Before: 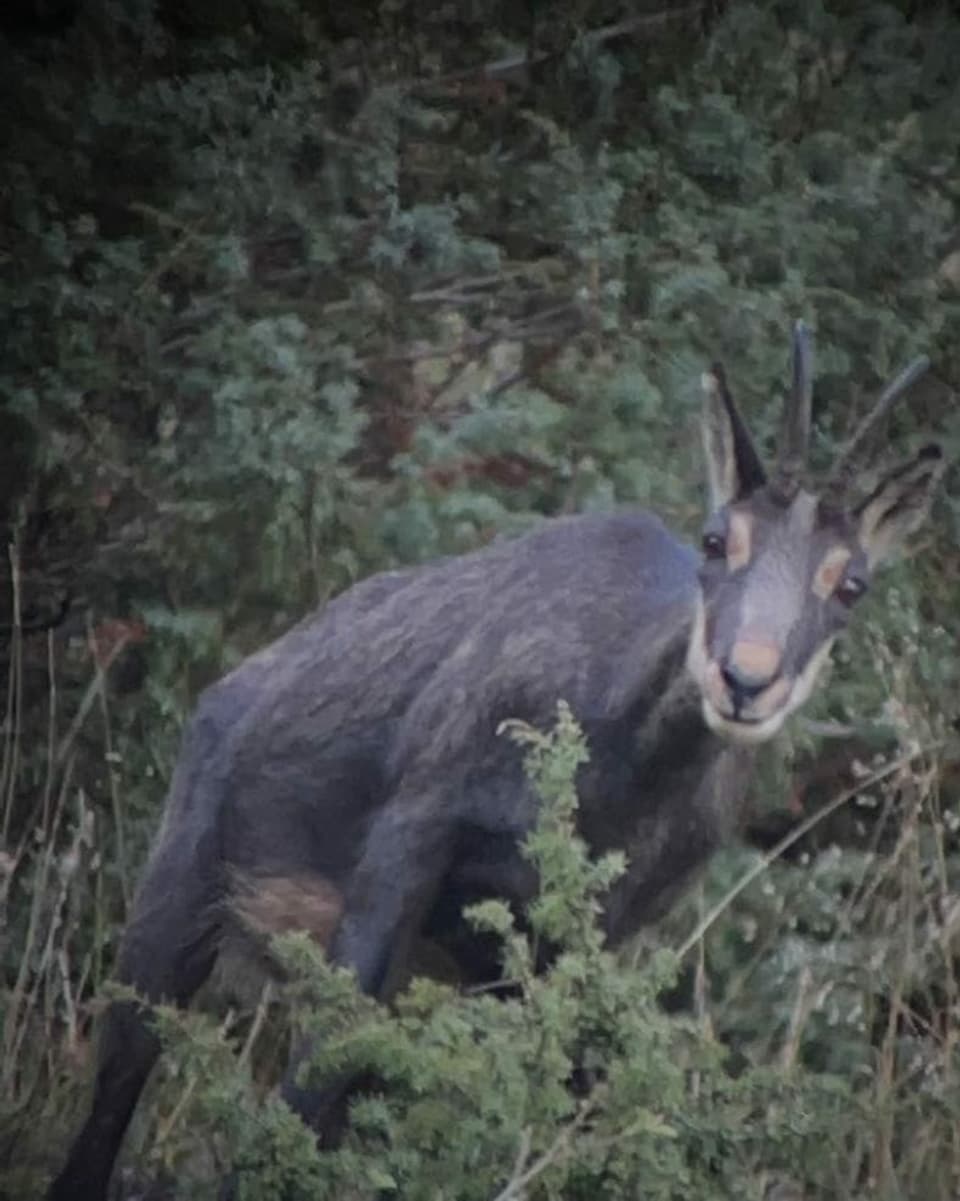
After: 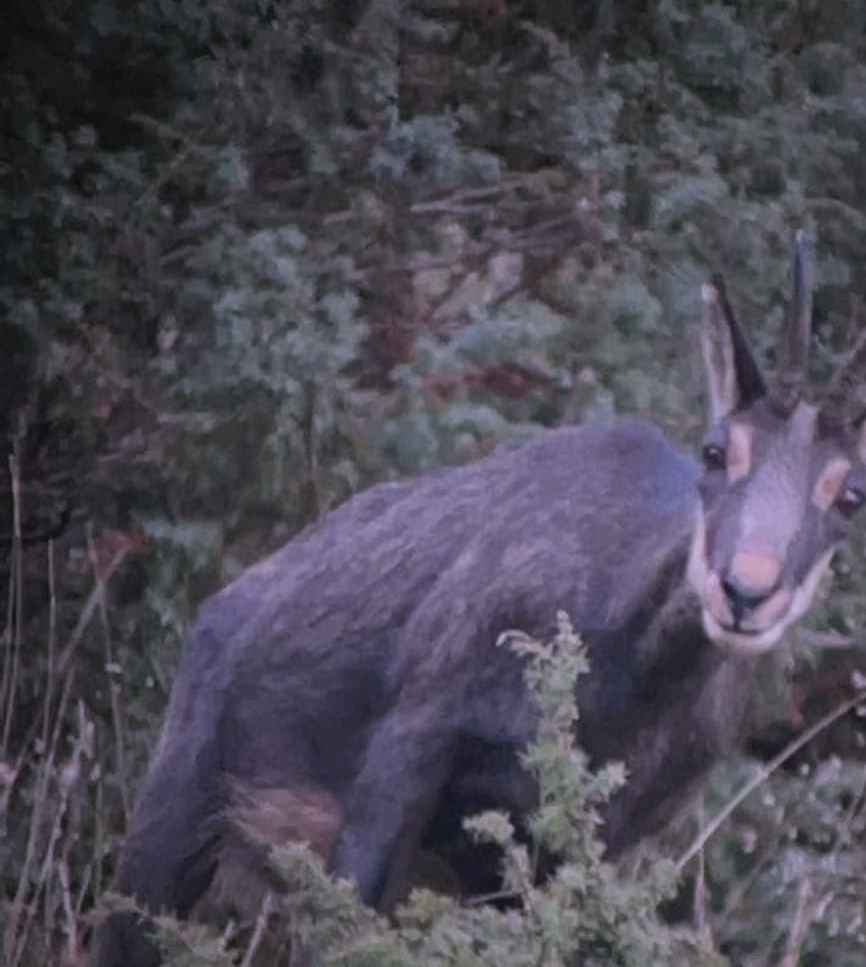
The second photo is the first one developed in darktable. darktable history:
crop: top 7.49%, right 9.717%, bottom 11.943%
color correction: highlights a* 15.46, highlights b* -20.56
